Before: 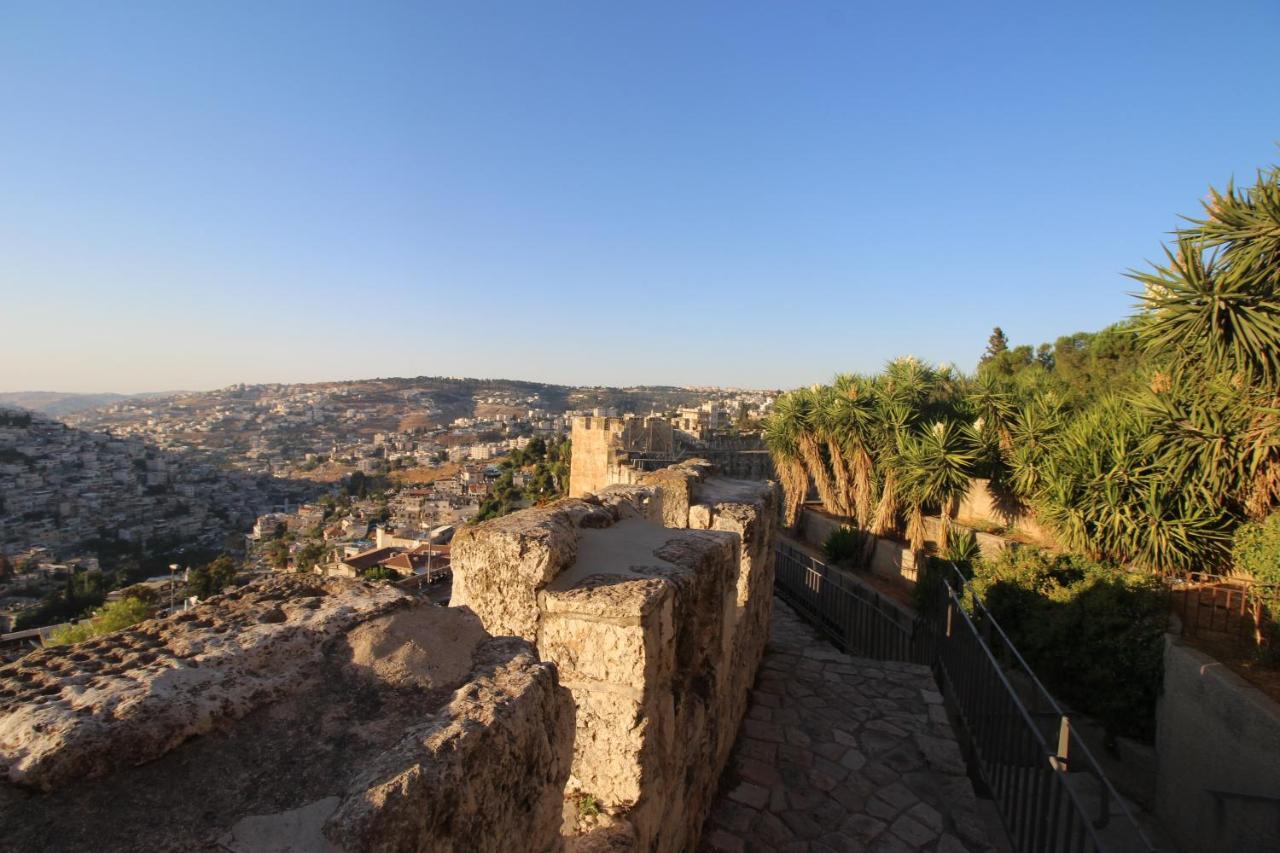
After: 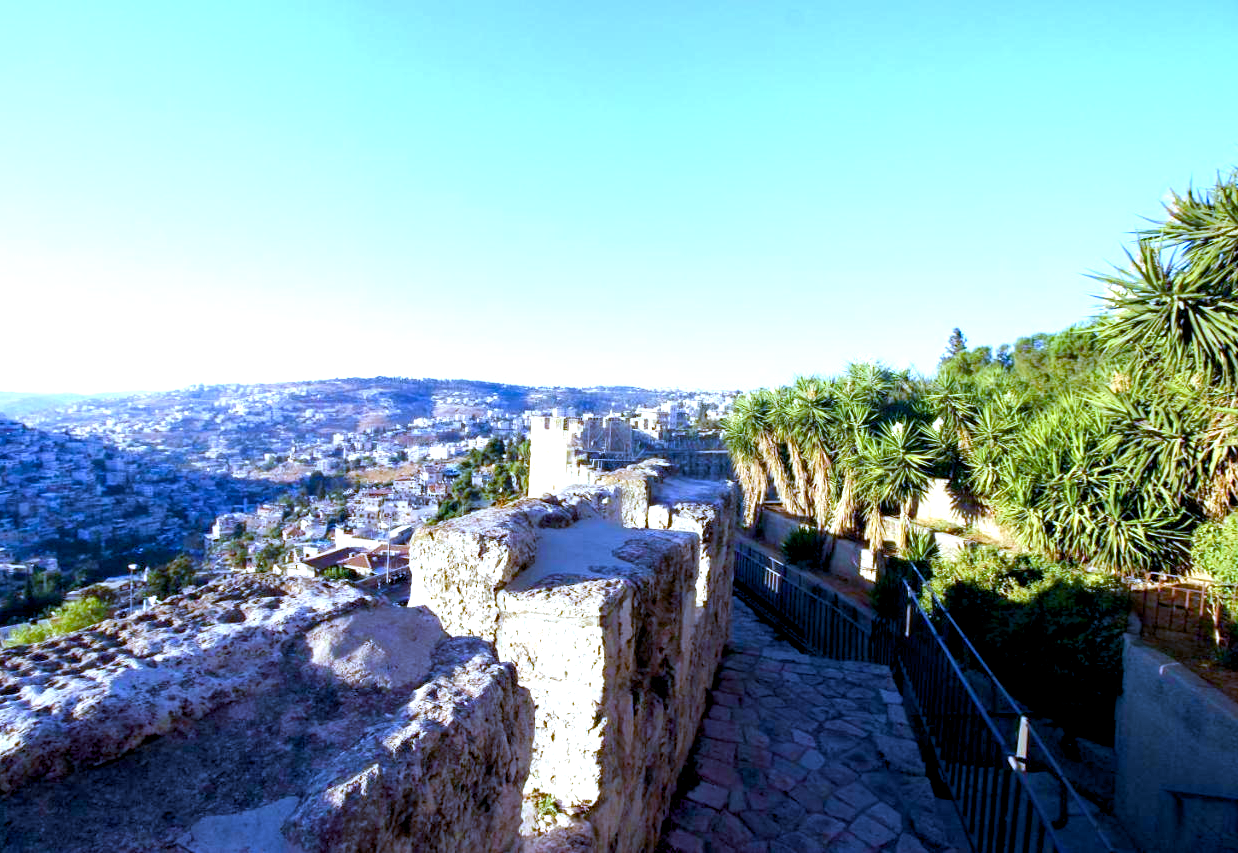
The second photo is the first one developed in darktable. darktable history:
crop and rotate: left 3.238%
color balance: on, module defaults
exposure: black level correction 0, exposure 1.2 EV, compensate exposure bias true, compensate highlight preservation false
color balance rgb: shadows lift › luminance -9.41%, highlights gain › luminance 17.6%, global offset › luminance -1.45%, perceptual saturation grading › highlights -17.77%, perceptual saturation grading › mid-tones 33.1%, perceptual saturation grading › shadows 50.52%, global vibrance 24.22%
white balance: red 0.766, blue 1.537
